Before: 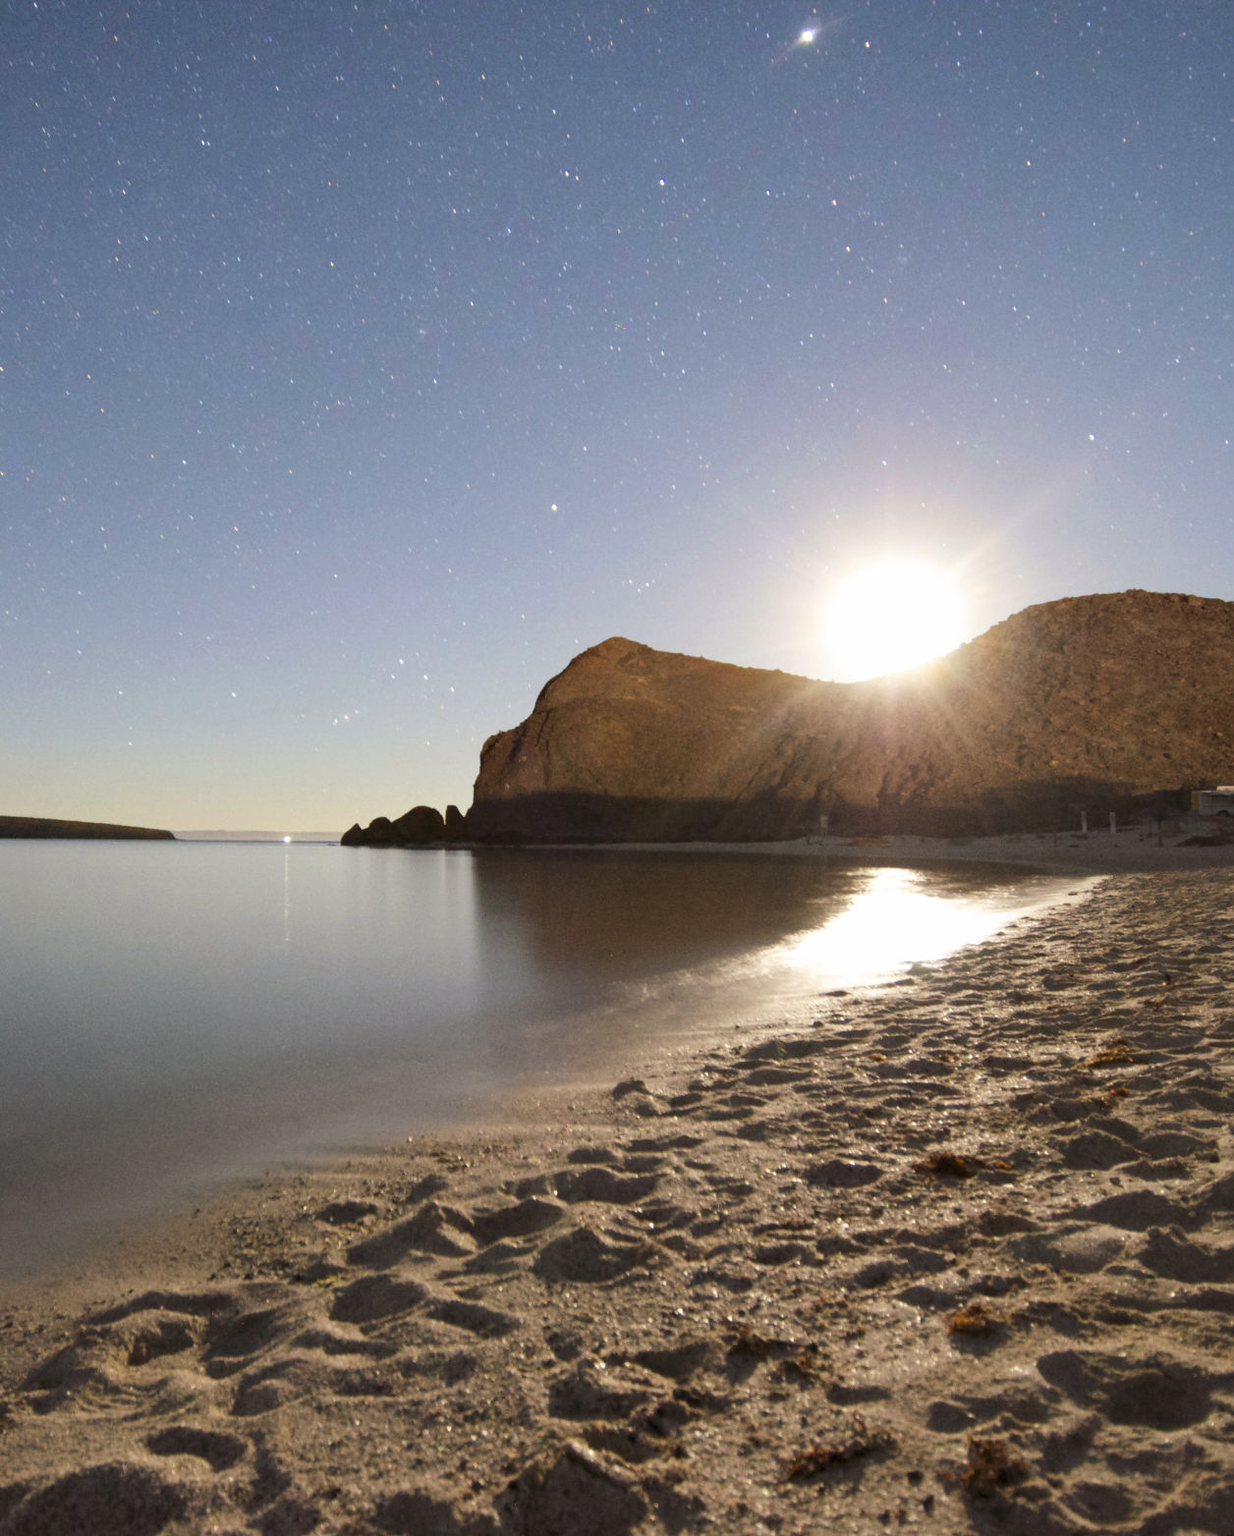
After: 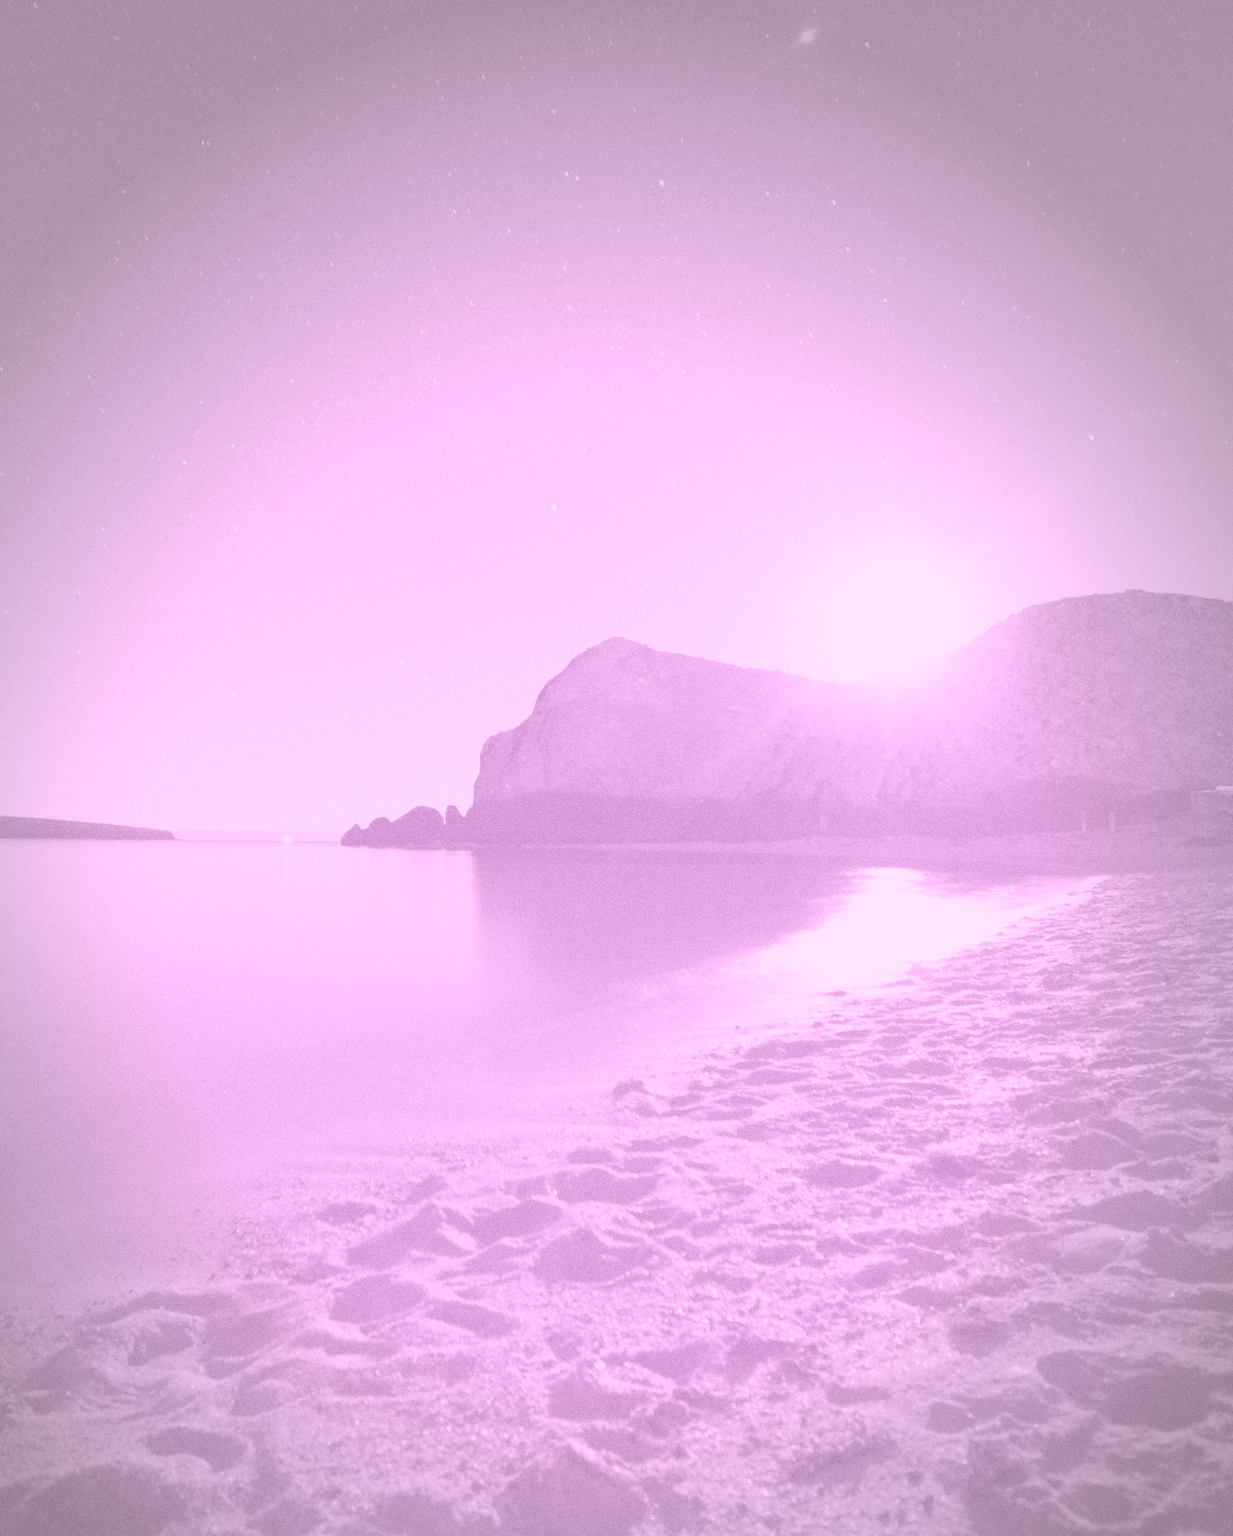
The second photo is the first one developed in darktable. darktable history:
grain: coarseness 3.21 ISO
colorize: hue 331.2°, saturation 69%, source mix 30.28%, lightness 69.02%, version 1
vignetting: fall-off start 64.63%, center (-0.034, 0.148), width/height ratio 0.881
rgb levels: mode RGB, independent channels, levels [[0, 0.474, 1], [0, 0.5, 1], [0, 0.5, 1]]
